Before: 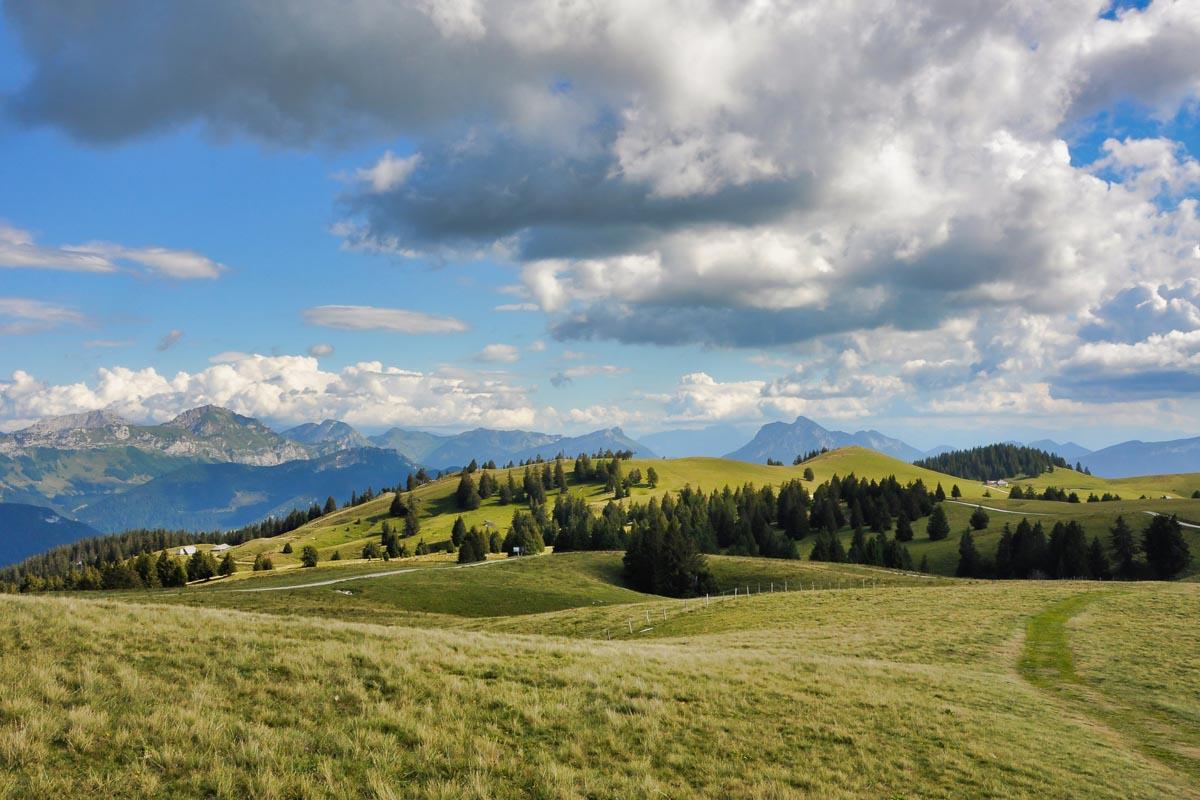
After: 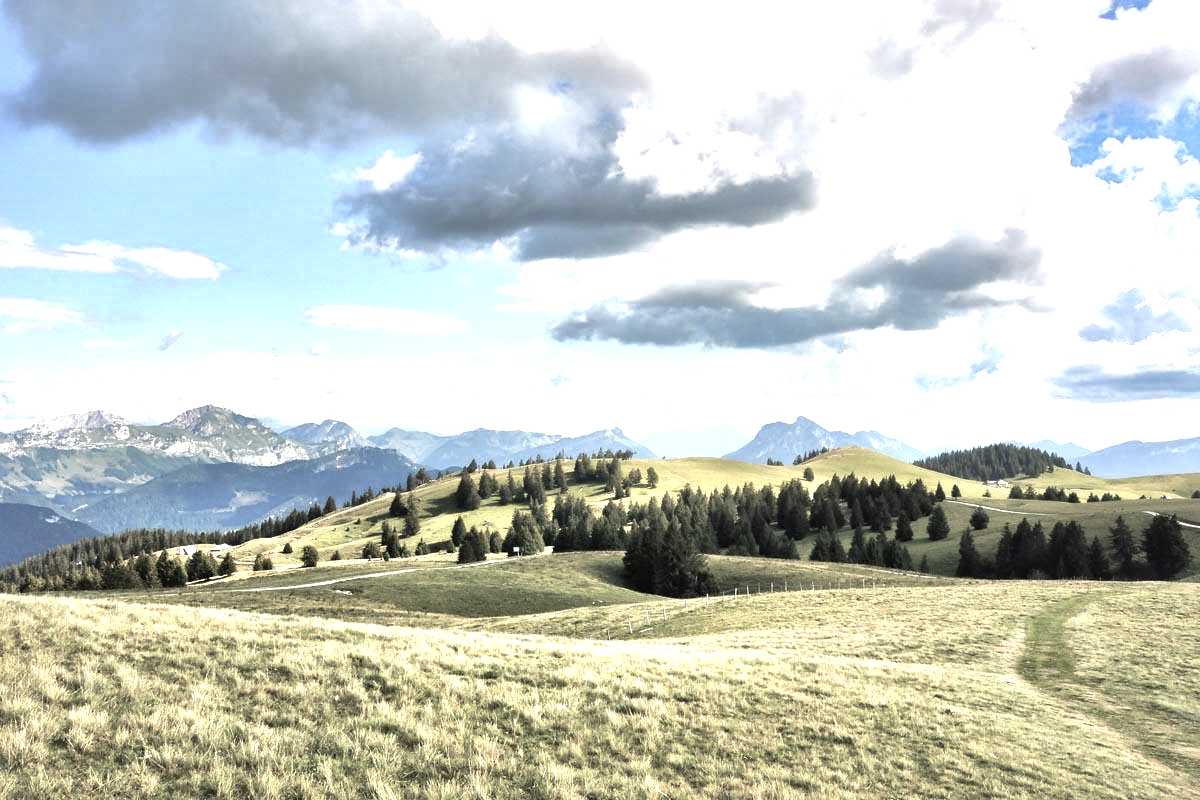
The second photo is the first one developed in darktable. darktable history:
local contrast: mode bilateral grid, contrast 20, coarseness 49, detail 178%, midtone range 0.2
contrast brightness saturation: saturation -0.064
exposure: black level correction 0, exposure 1.326 EV, compensate highlight preservation false
color balance rgb: perceptual saturation grading › global saturation -28.549%, perceptual saturation grading › highlights -20.065%, perceptual saturation grading › mid-tones -23.789%, perceptual saturation grading › shadows -23.477%, global vibrance 20%
